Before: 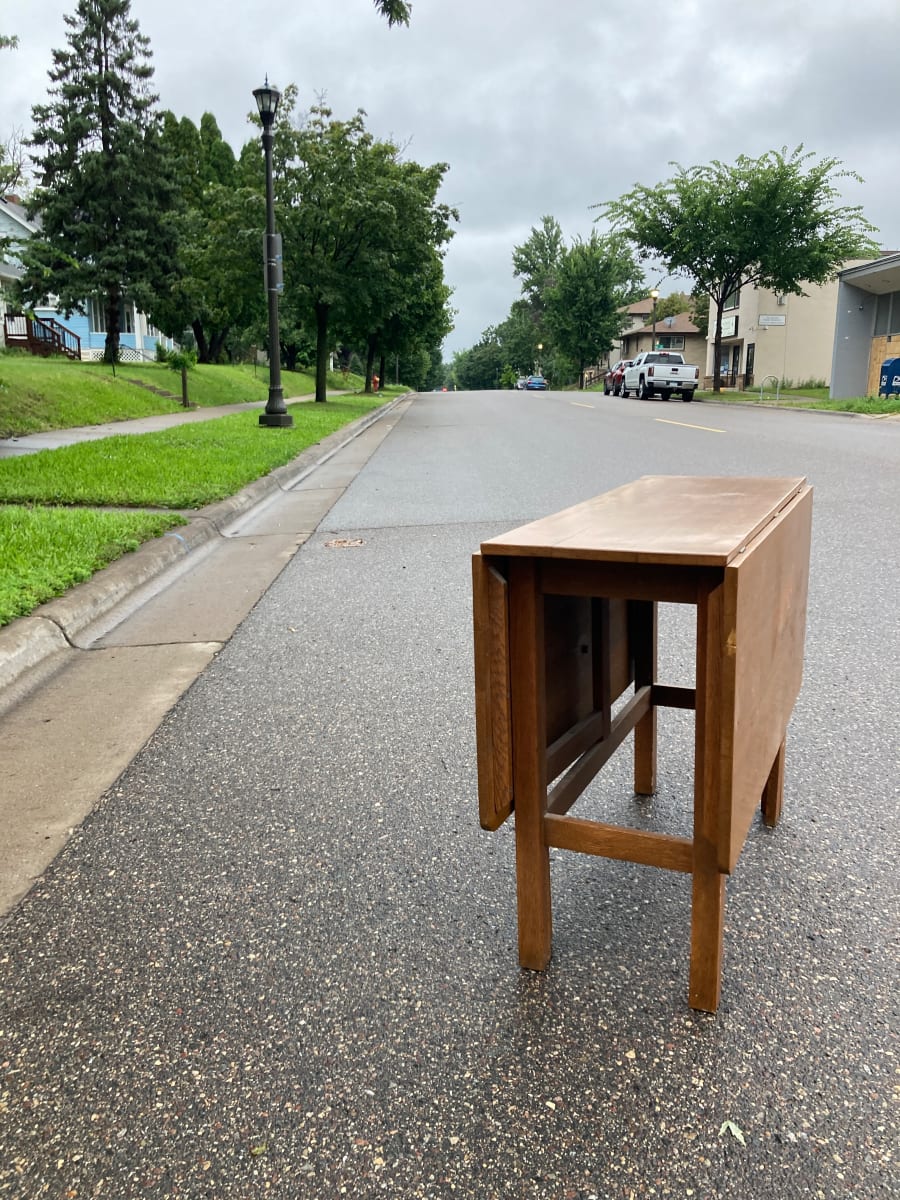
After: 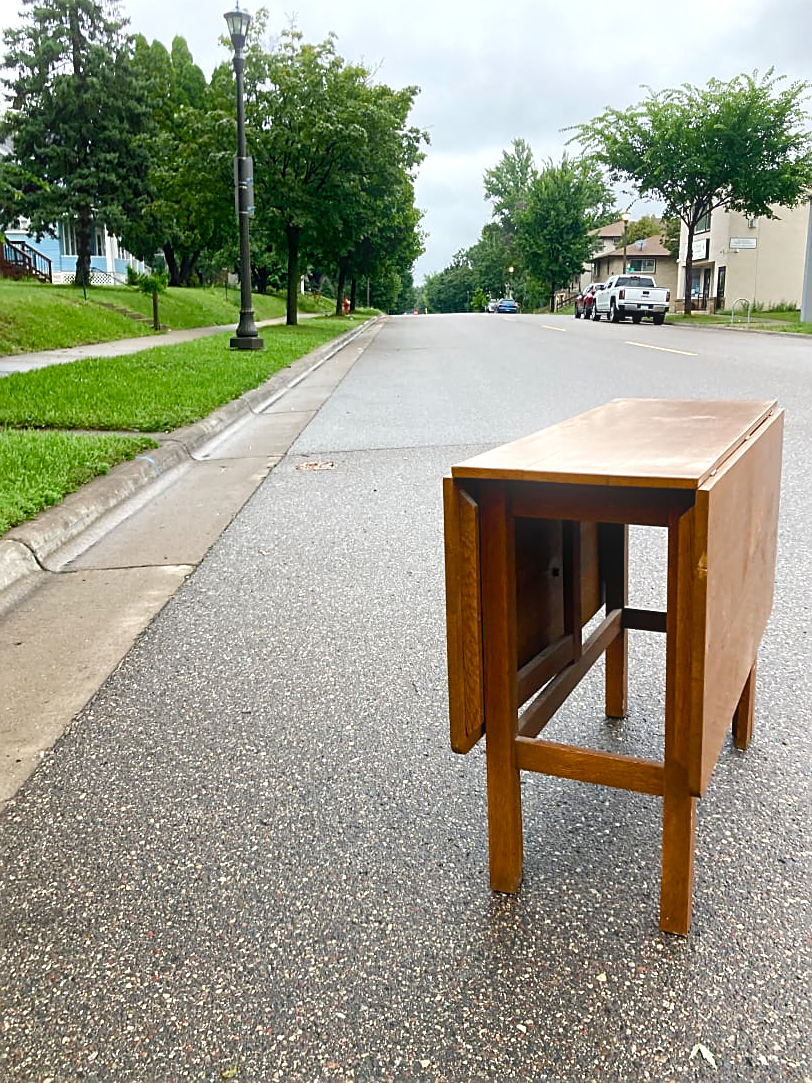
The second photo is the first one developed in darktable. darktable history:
color balance rgb: perceptual saturation grading › global saturation 20%, perceptual saturation grading › highlights -50%, perceptual saturation grading › shadows 30%, perceptual brilliance grading › global brilliance 10%, perceptual brilliance grading › shadows 15%
crop: left 3.305%, top 6.436%, right 6.389%, bottom 3.258%
sharpen: on, module defaults
color zones: curves: ch0 [(0, 0.425) (0.143, 0.422) (0.286, 0.42) (0.429, 0.419) (0.571, 0.419) (0.714, 0.42) (0.857, 0.422) (1, 0.425)]
bloom: size 9%, threshold 100%, strength 7%
